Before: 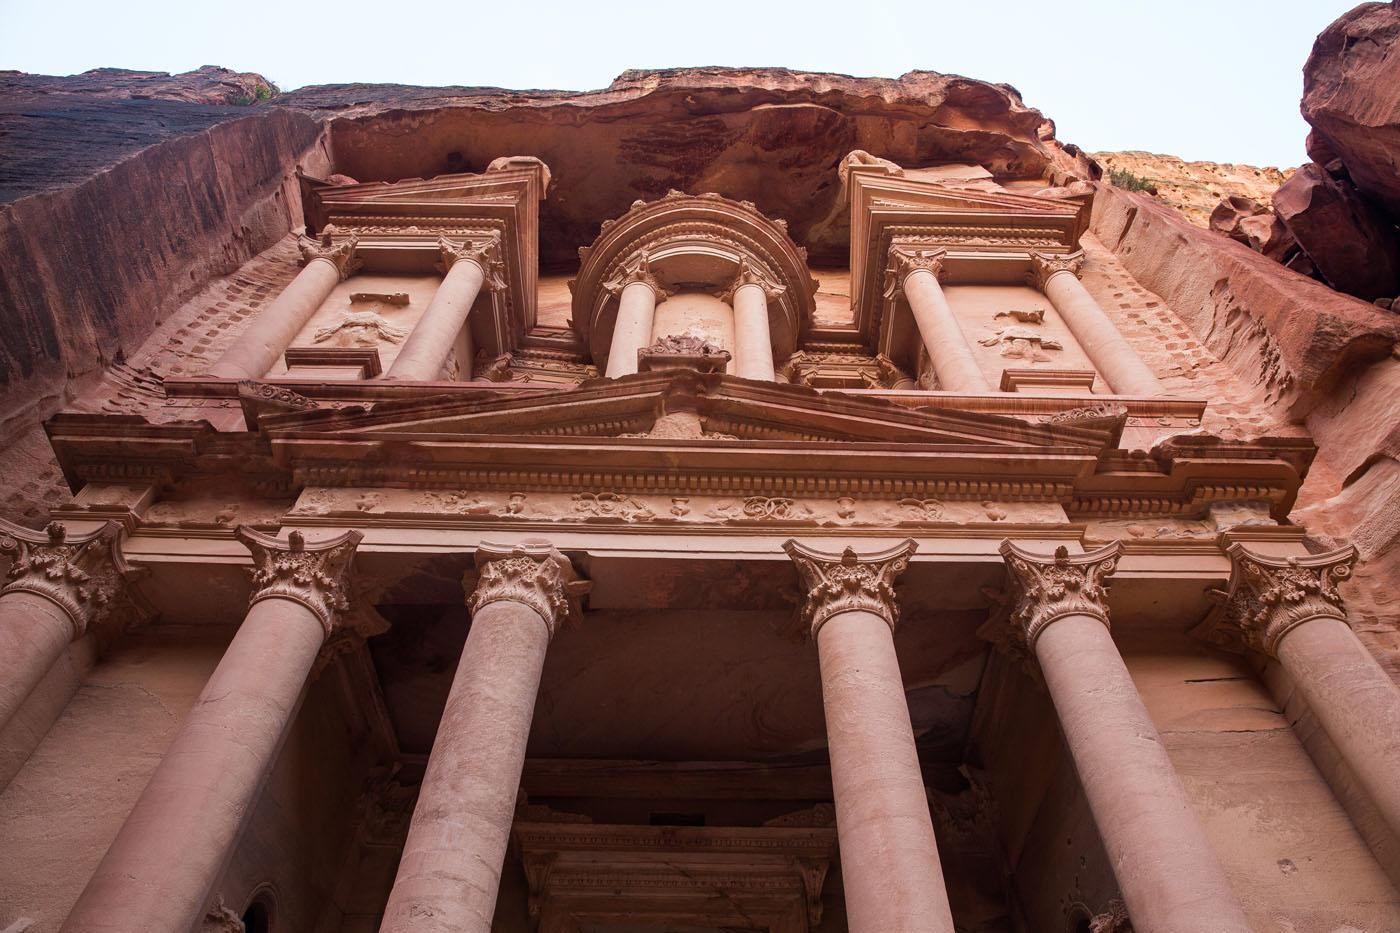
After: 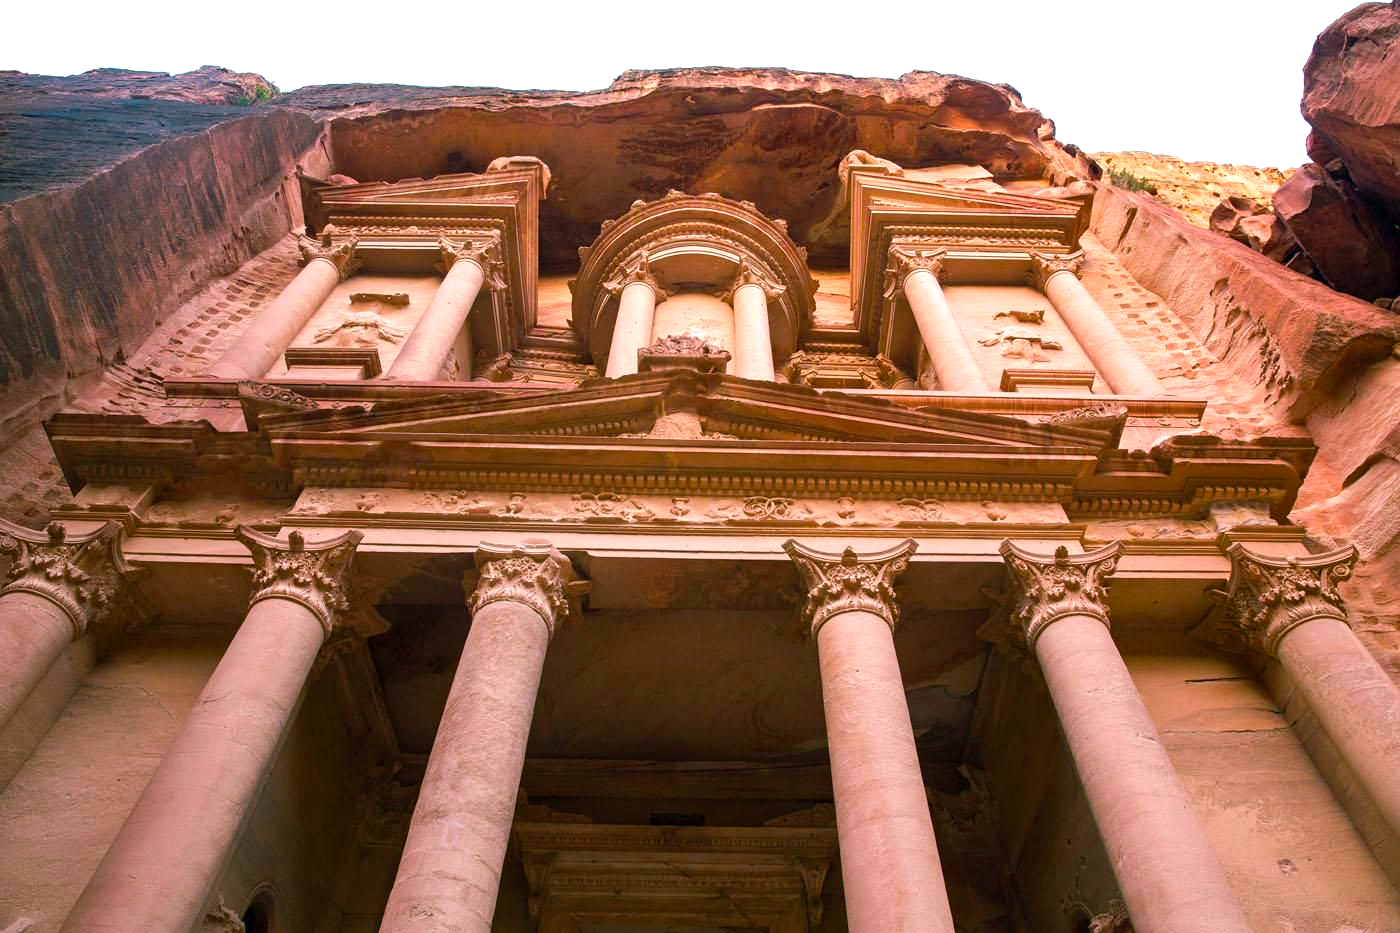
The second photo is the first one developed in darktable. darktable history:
exposure: exposure 0.557 EV, compensate highlight preservation false
color balance rgb: shadows lift › chroma 11.86%, shadows lift › hue 132.88°, perceptual saturation grading › global saturation 25.072%, global vibrance 20%
